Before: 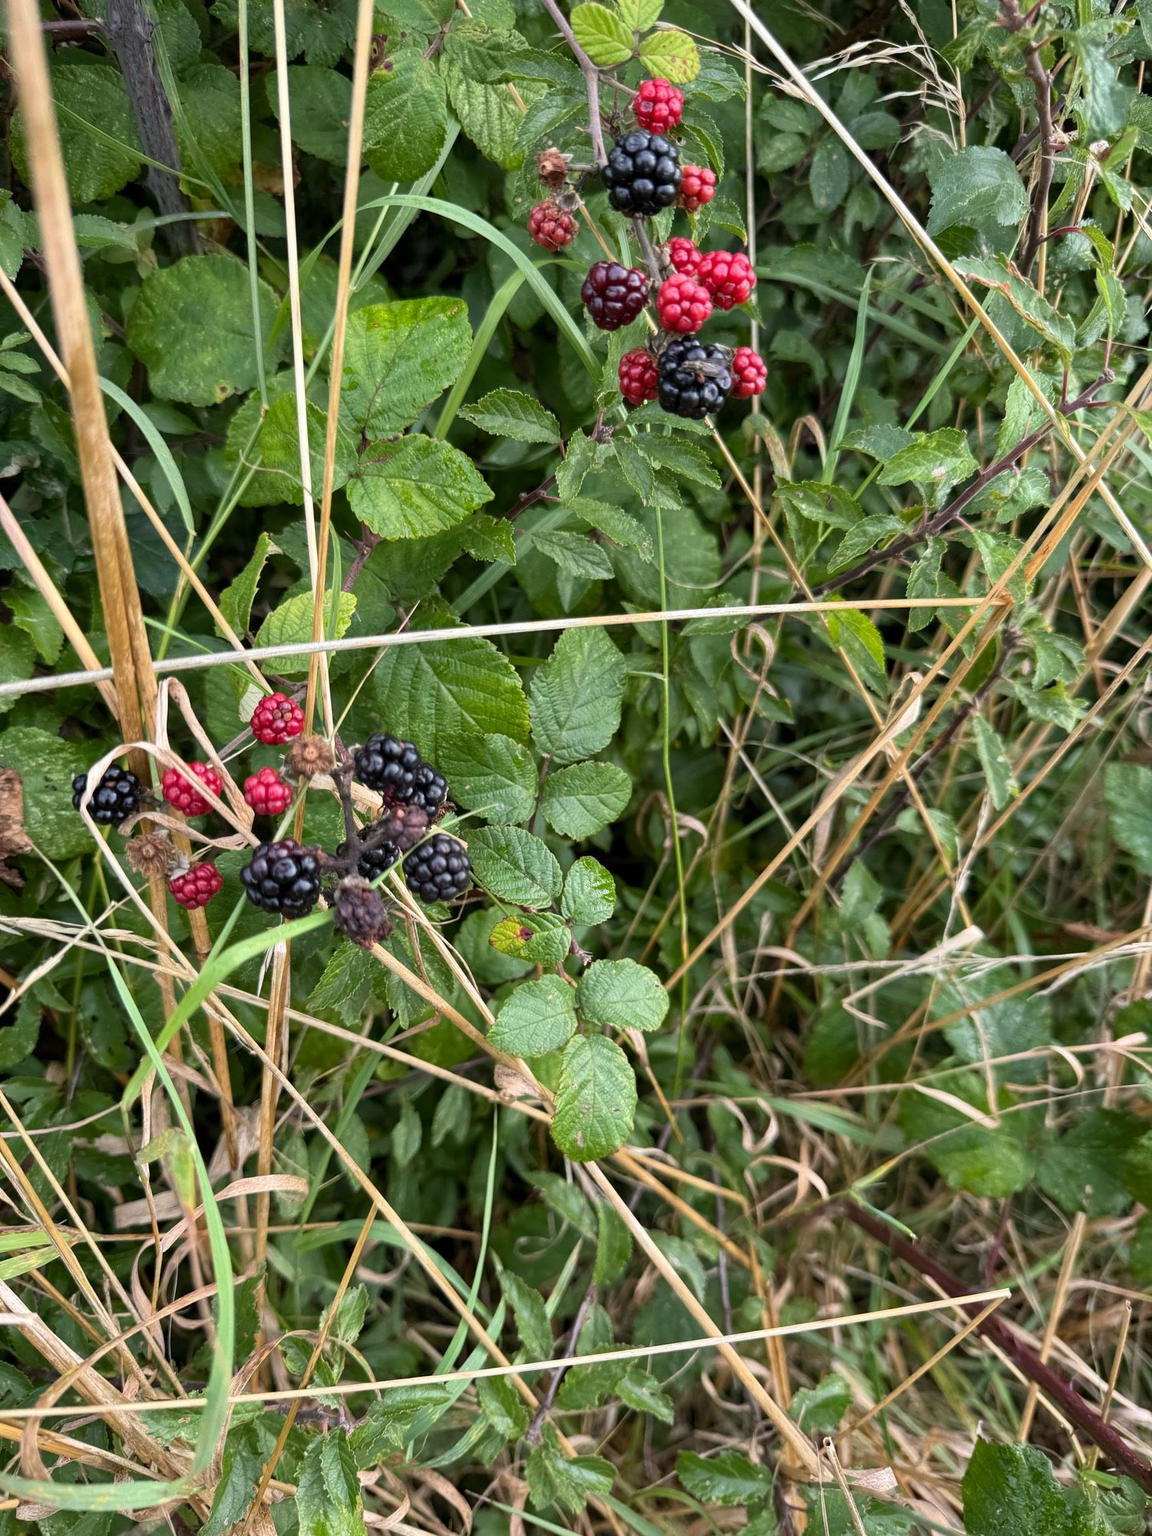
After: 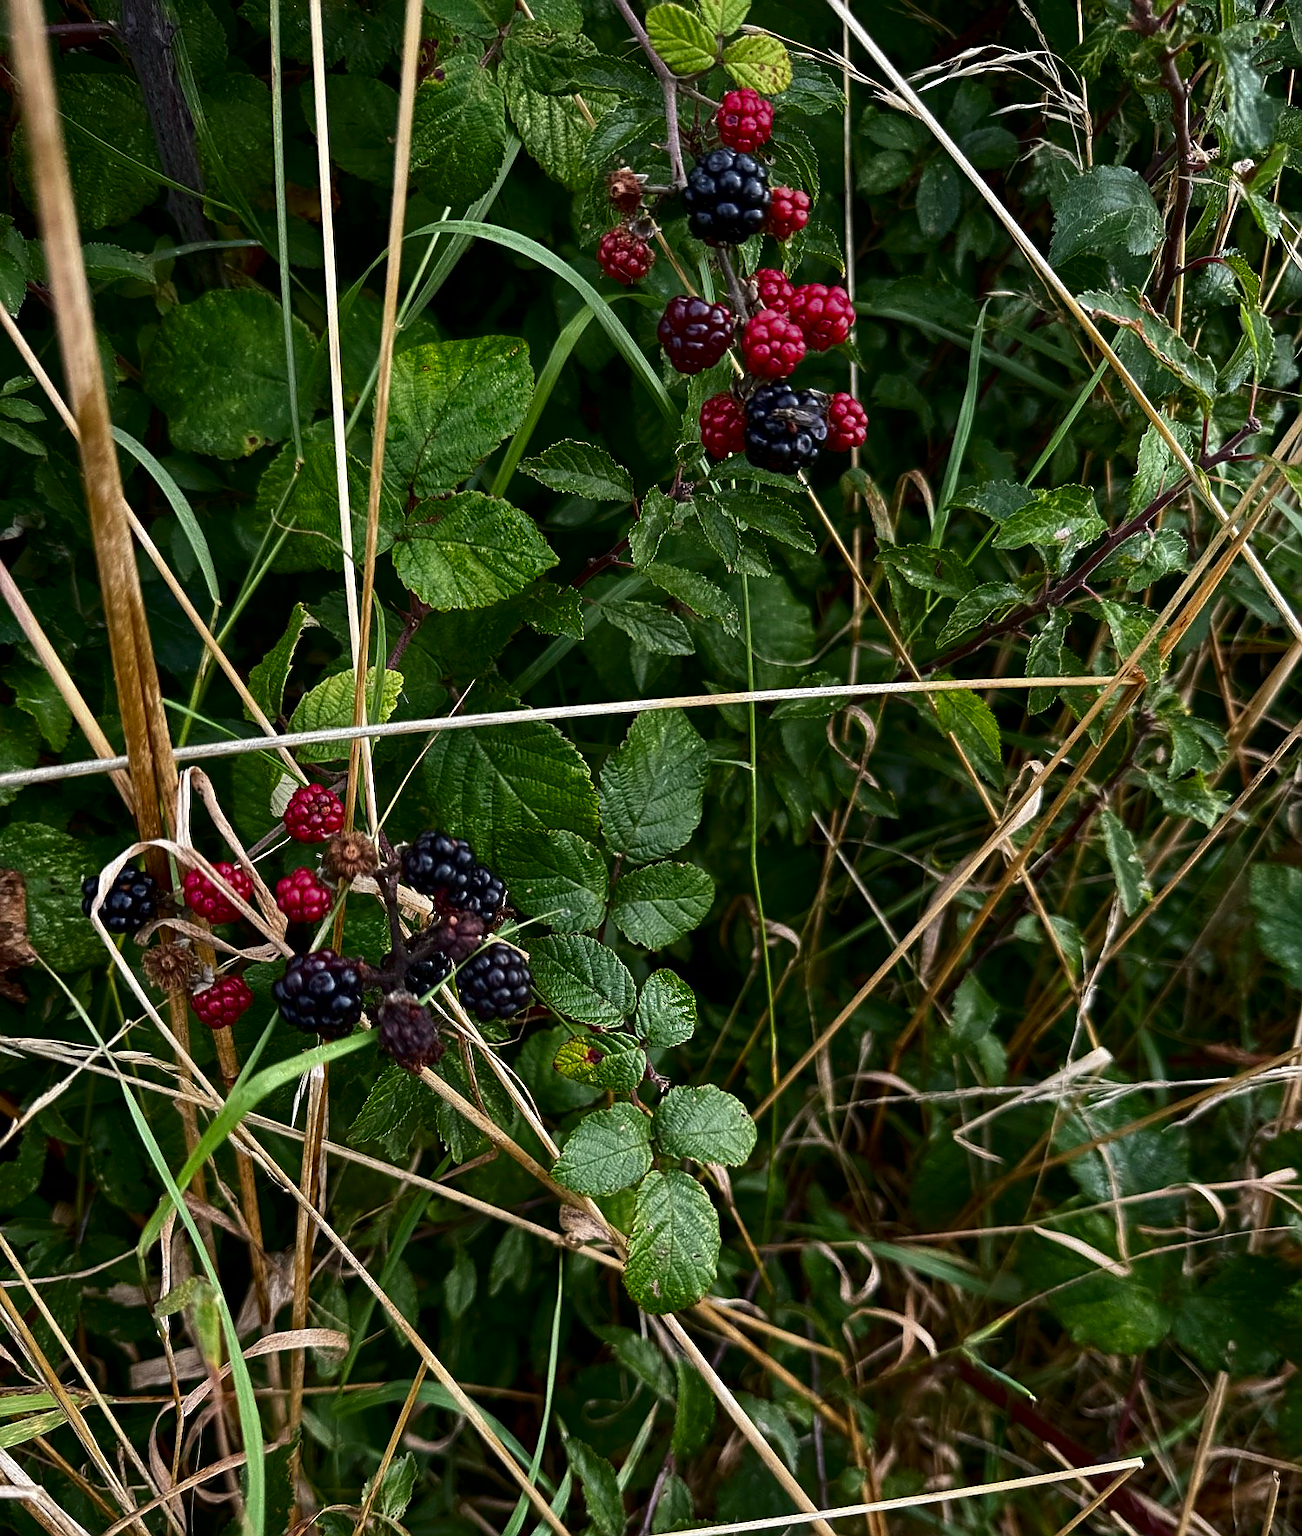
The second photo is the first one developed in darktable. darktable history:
crop and rotate: top 0%, bottom 11.551%
sharpen: radius 1.945
contrast brightness saturation: brightness -0.521
